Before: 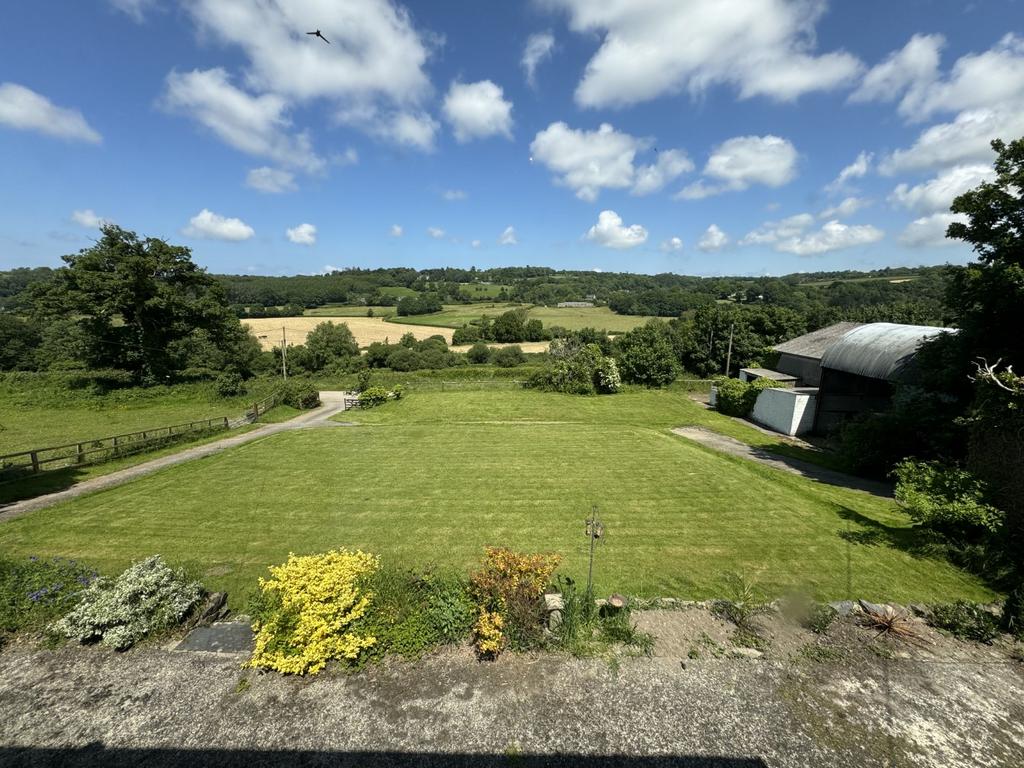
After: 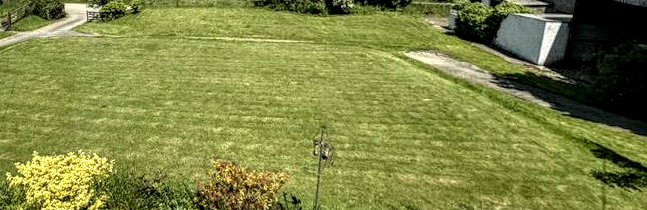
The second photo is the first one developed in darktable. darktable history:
crop: left 18.091%, top 51.13%, right 17.525%, bottom 16.85%
local contrast: highlights 0%, shadows 0%, detail 182%
rotate and perspective: rotation 1.69°, lens shift (vertical) -0.023, lens shift (horizontal) -0.291, crop left 0.025, crop right 0.988, crop top 0.092, crop bottom 0.842
